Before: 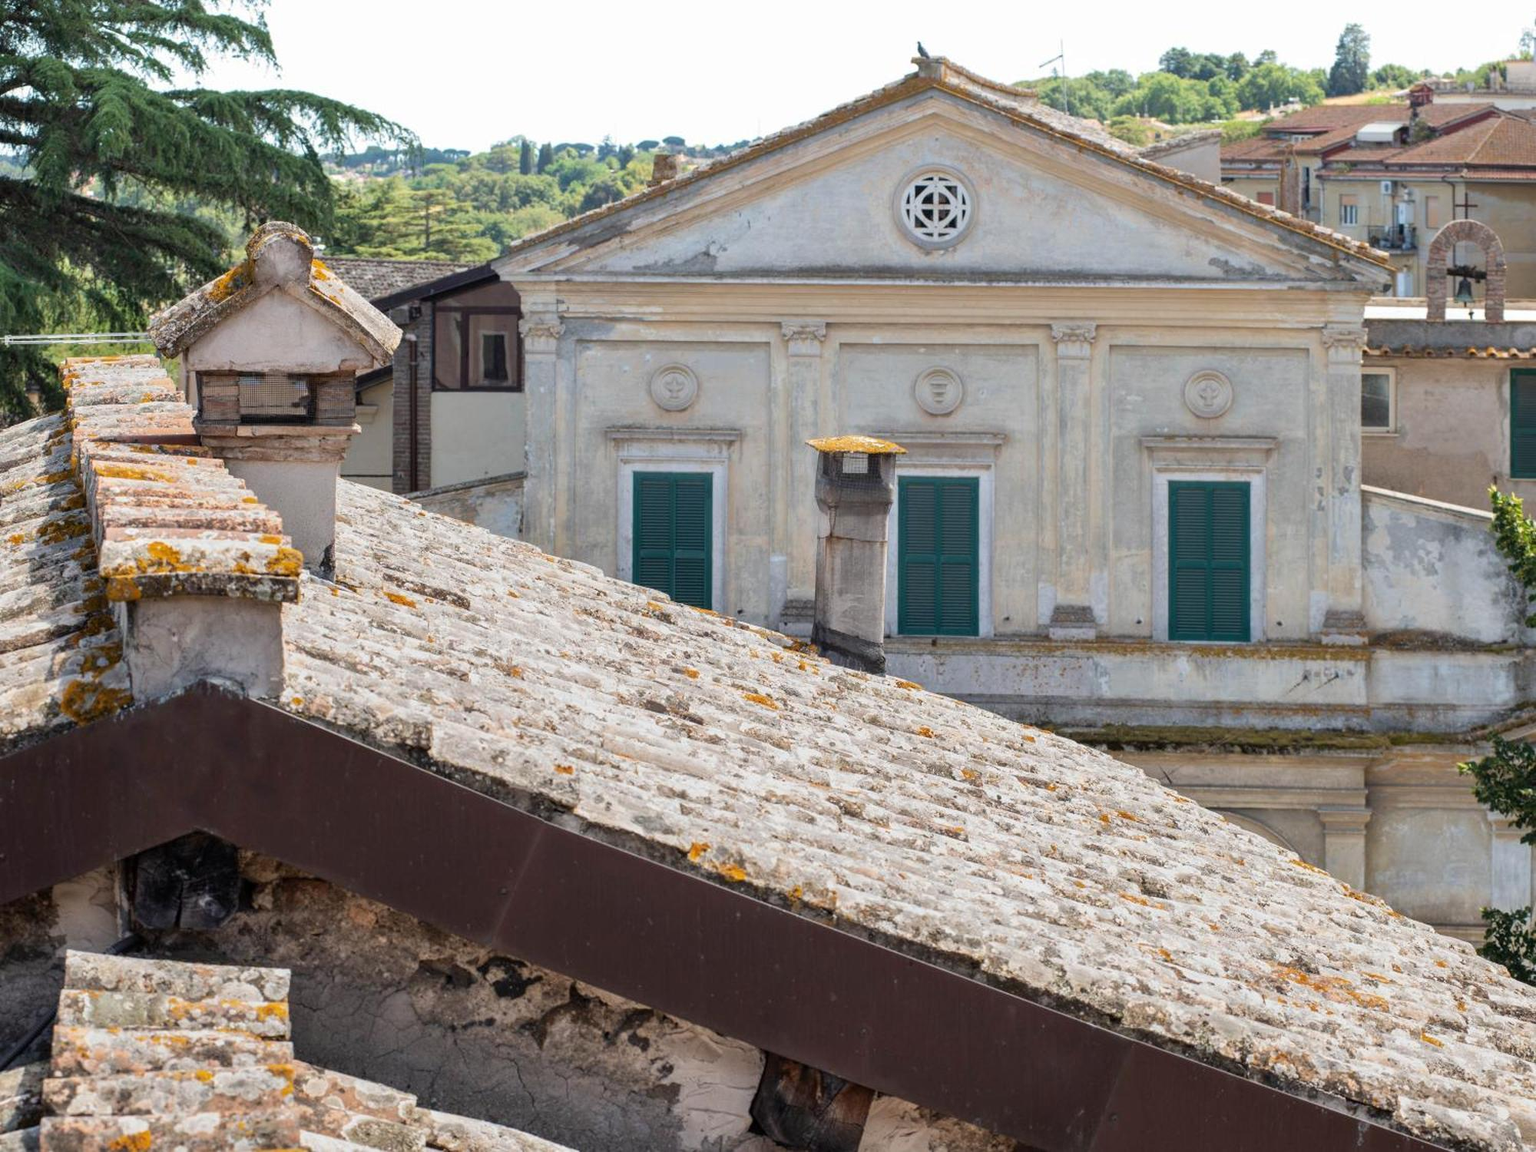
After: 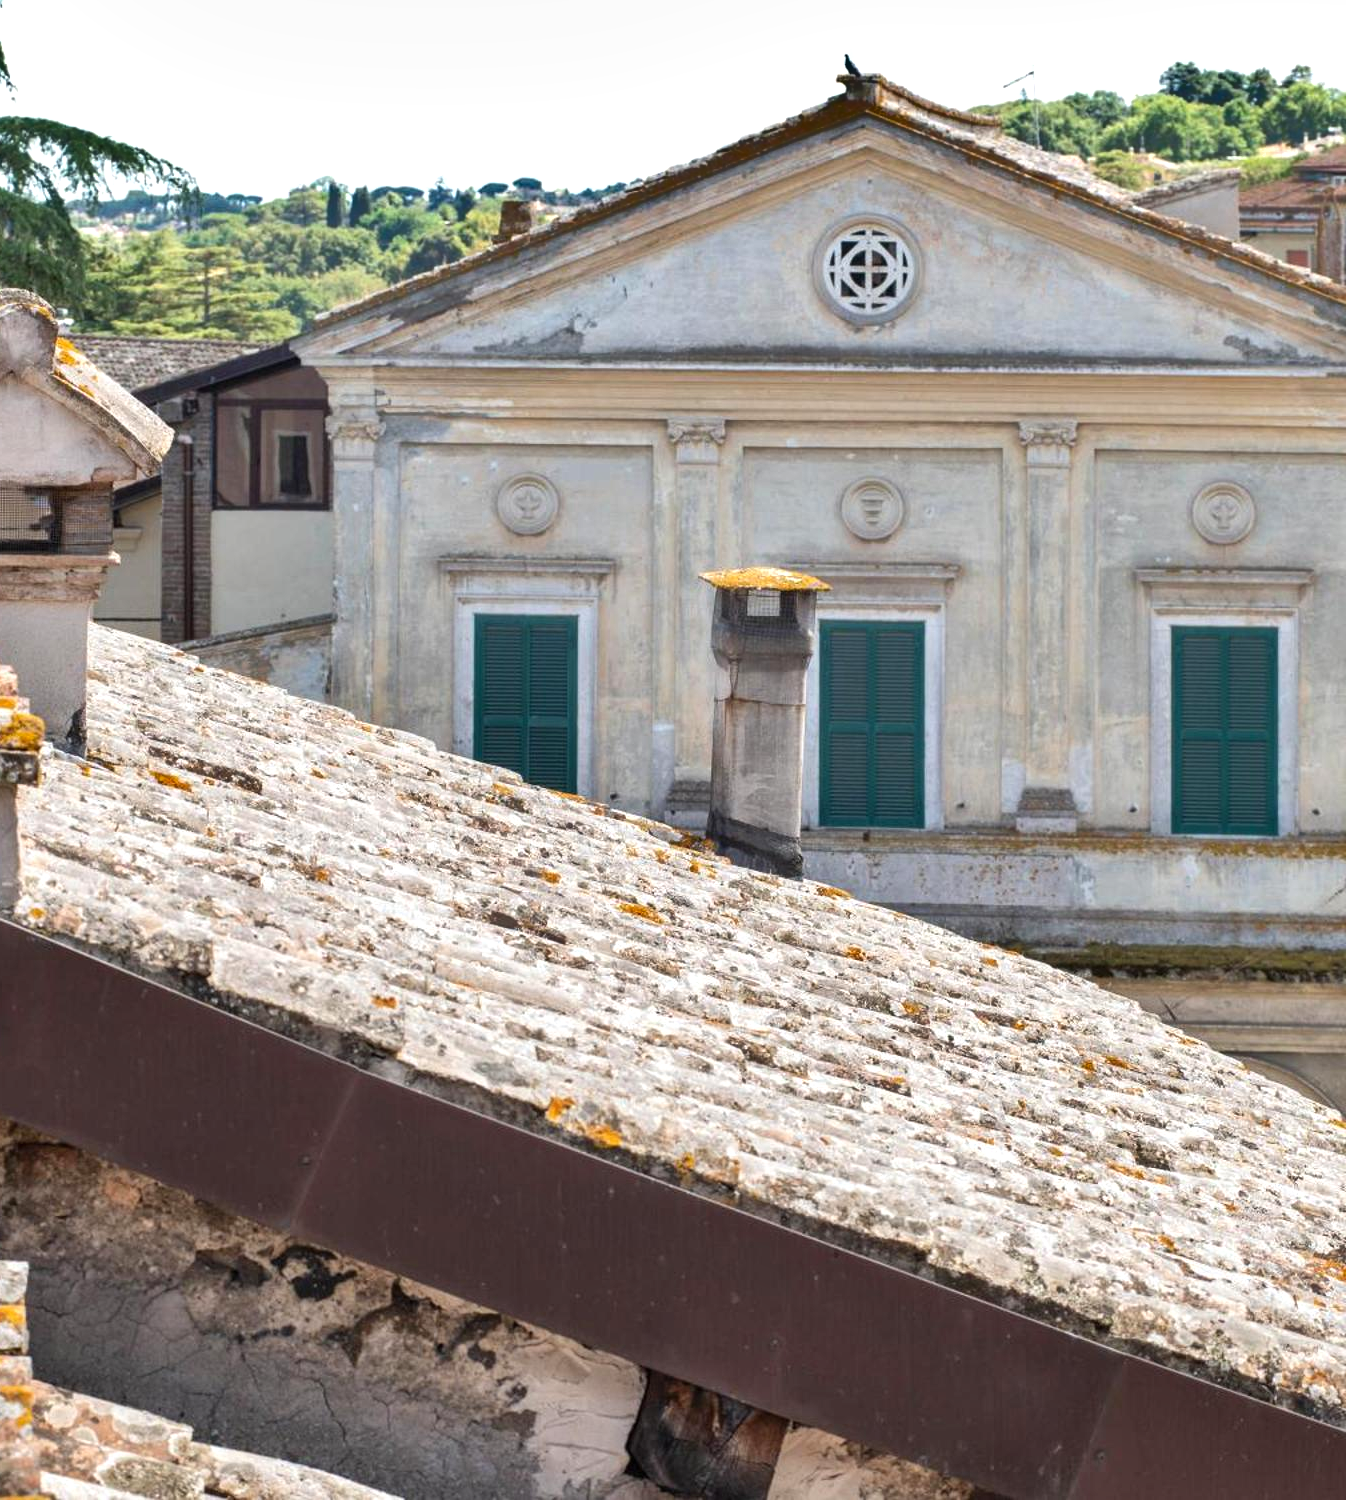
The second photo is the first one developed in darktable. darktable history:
shadows and highlights: low approximation 0.01, soften with gaussian
exposure: black level correction 0, exposure 0.394 EV, compensate exposure bias true, compensate highlight preservation false
crop and rotate: left 17.527%, right 15.138%
